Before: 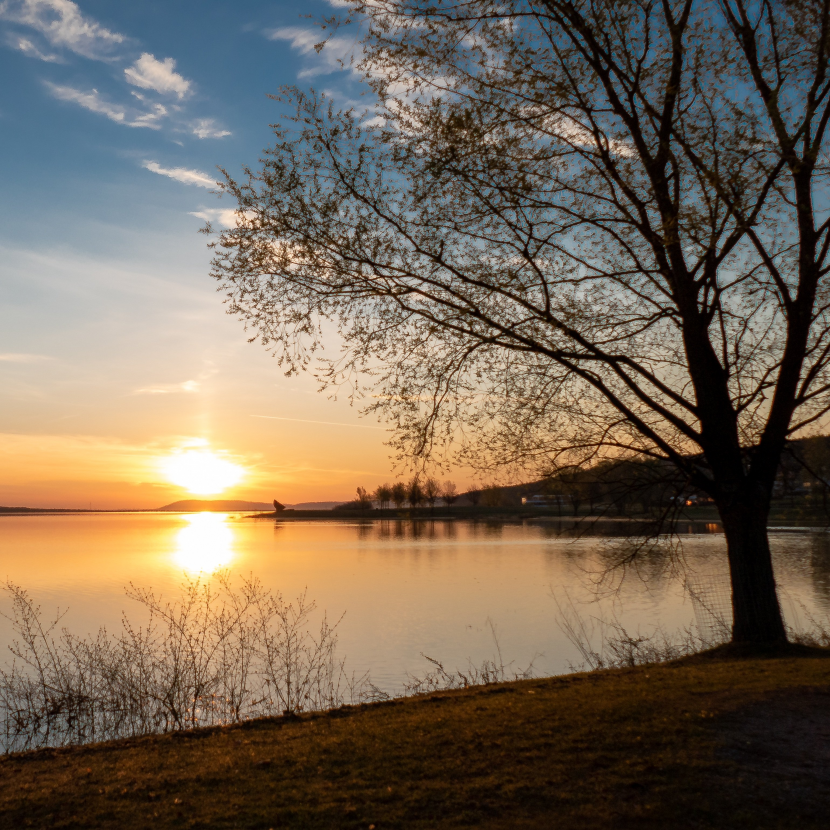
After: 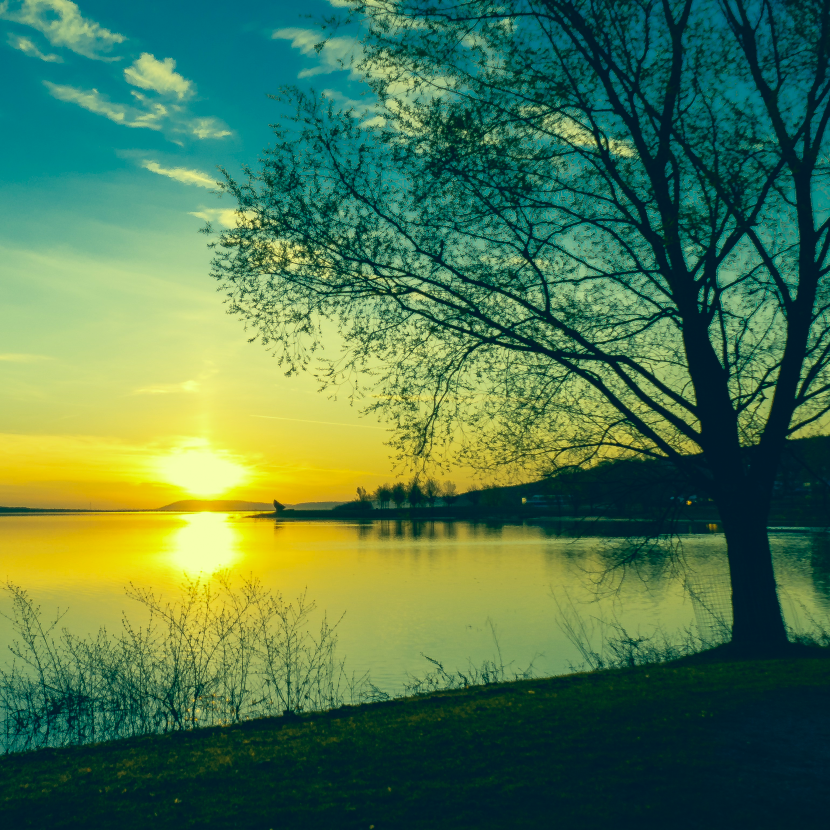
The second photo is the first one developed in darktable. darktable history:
color correction: highlights a* -15.3, highlights b* 39.83, shadows a* -39.93, shadows b* -26.6
contrast brightness saturation: contrast 0.098, brightness 0.02, saturation 0.019
